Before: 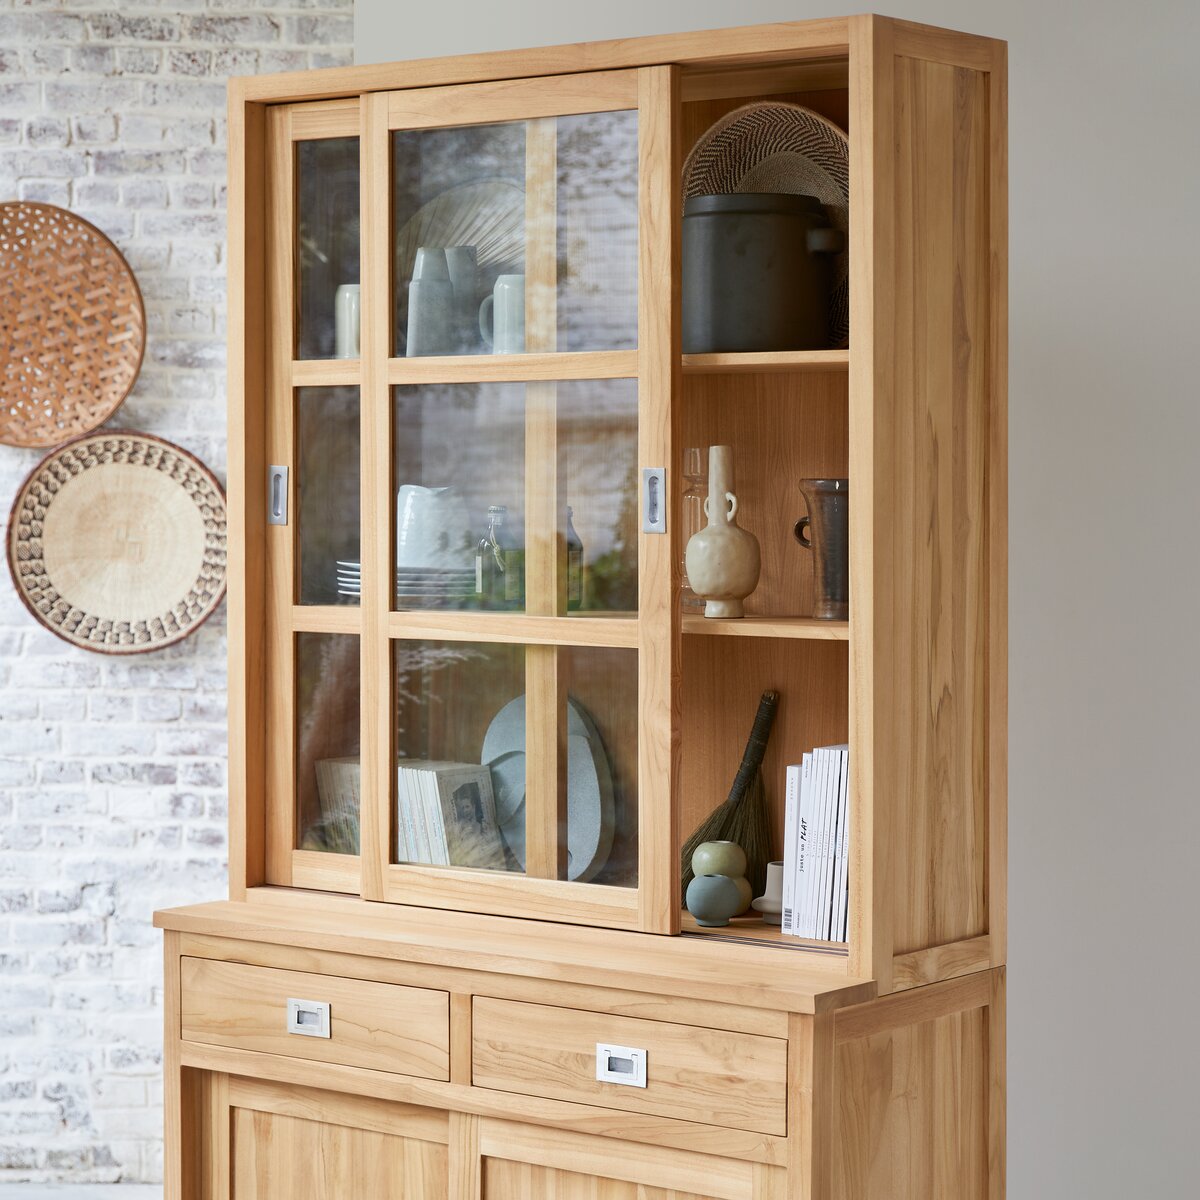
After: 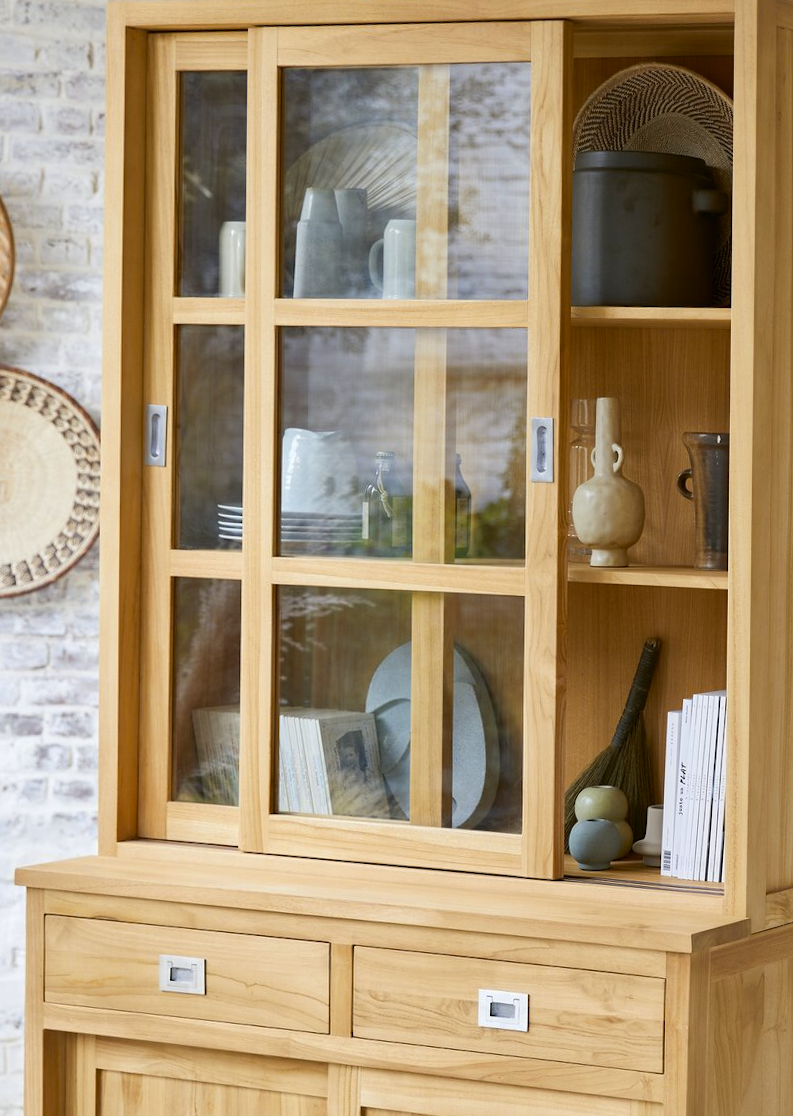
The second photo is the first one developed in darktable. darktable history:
crop and rotate: left 12.673%, right 20.66%
rotate and perspective: rotation 0.679°, lens shift (horizontal) 0.136, crop left 0.009, crop right 0.991, crop top 0.078, crop bottom 0.95
color contrast: green-magenta contrast 0.85, blue-yellow contrast 1.25, unbound 0
